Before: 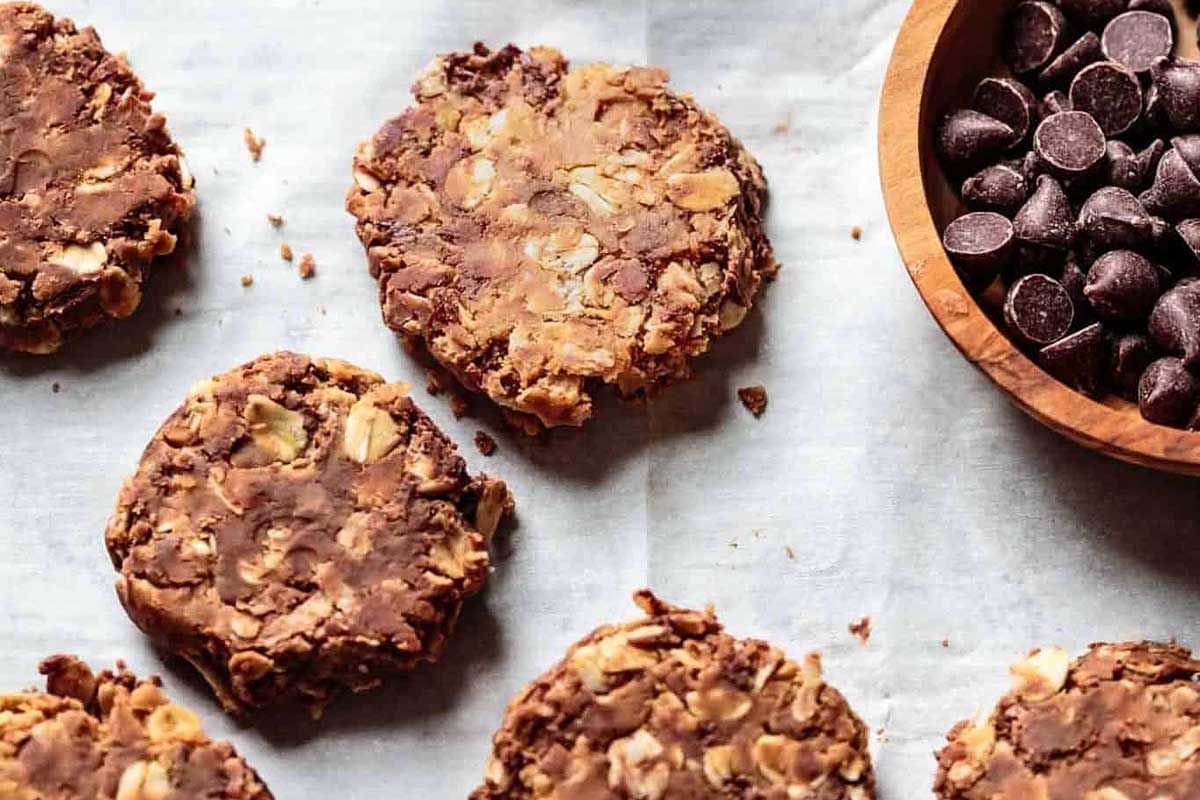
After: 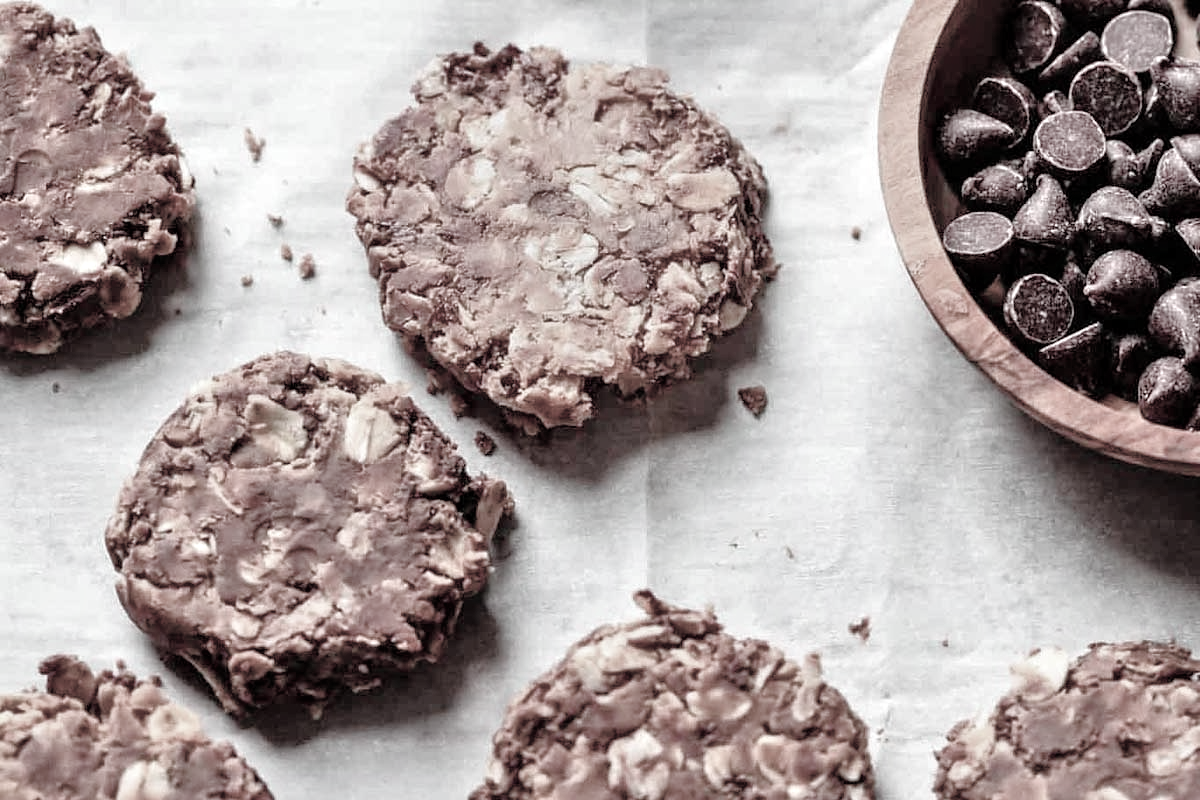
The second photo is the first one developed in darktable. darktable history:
color contrast: green-magenta contrast 0.3, blue-yellow contrast 0.15
color balance rgb: perceptual saturation grading › global saturation 20%, perceptual saturation grading › highlights -25%, perceptual saturation grading › shadows 50%
tone equalizer: -7 EV 0.15 EV, -6 EV 0.6 EV, -5 EV 1.15 EV, -4 EV 1.33 EV, -3 EV 1.15 EV, -2 EV 0.6 EV, -1 EV 0.15 EV, mask exposure compensation -0.5 EV
